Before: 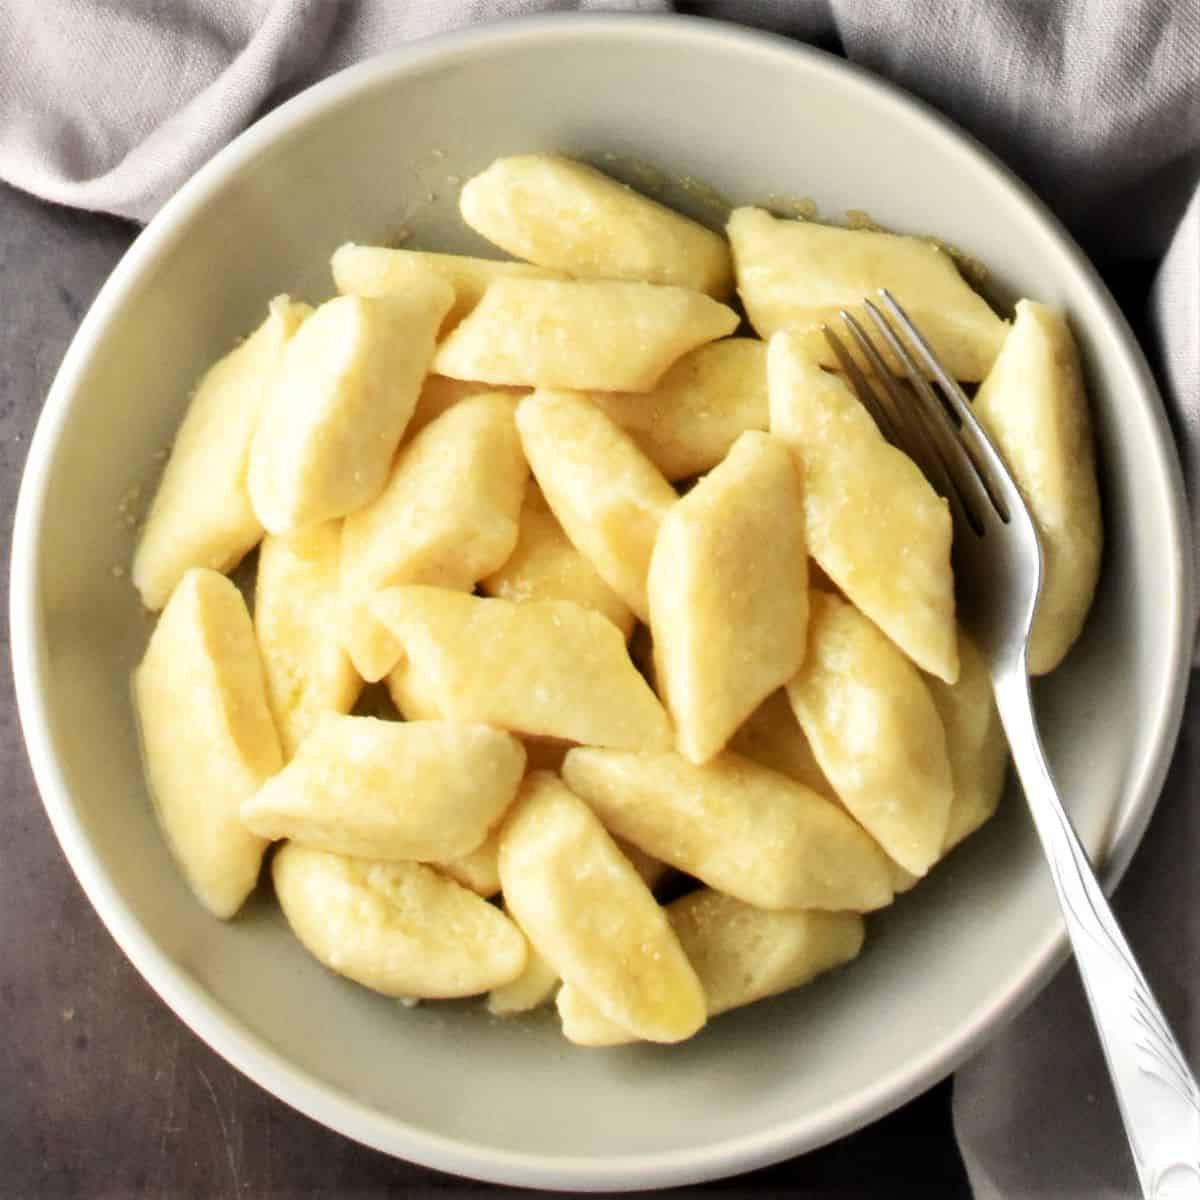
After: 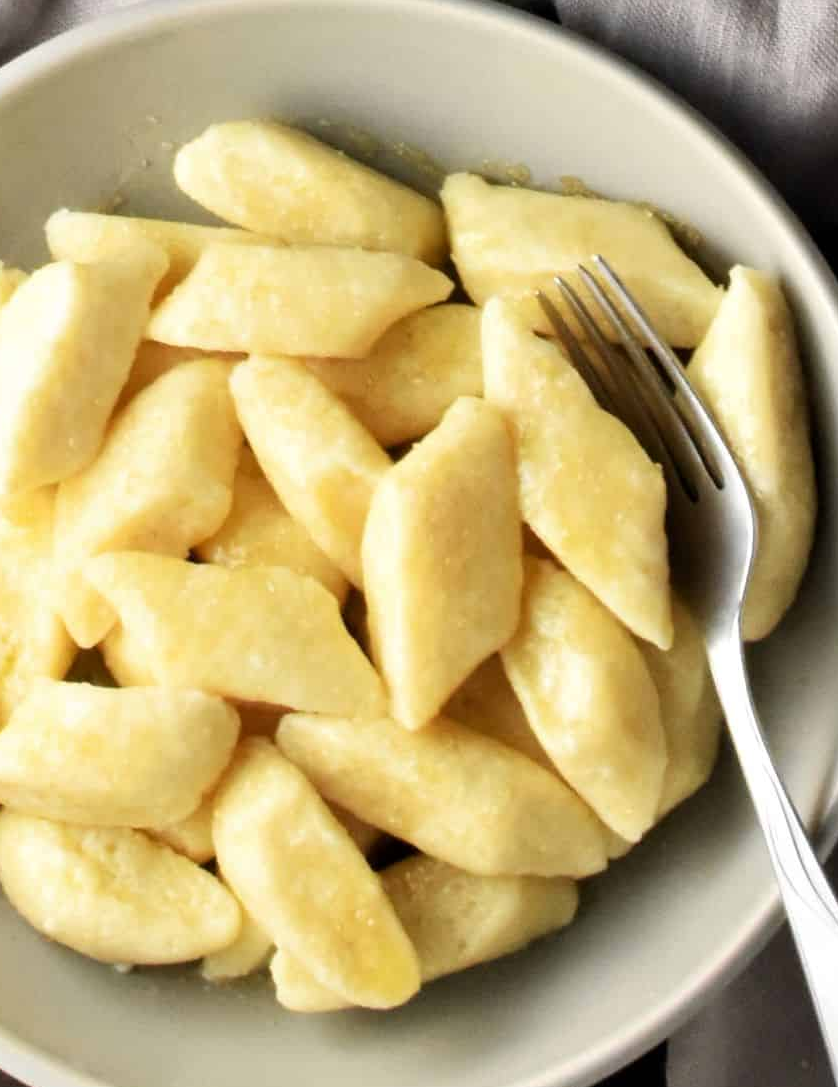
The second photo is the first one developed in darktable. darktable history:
crop and rotate: left 23.864%, top 2.856%, right 6.27%, bottom 6.496%
